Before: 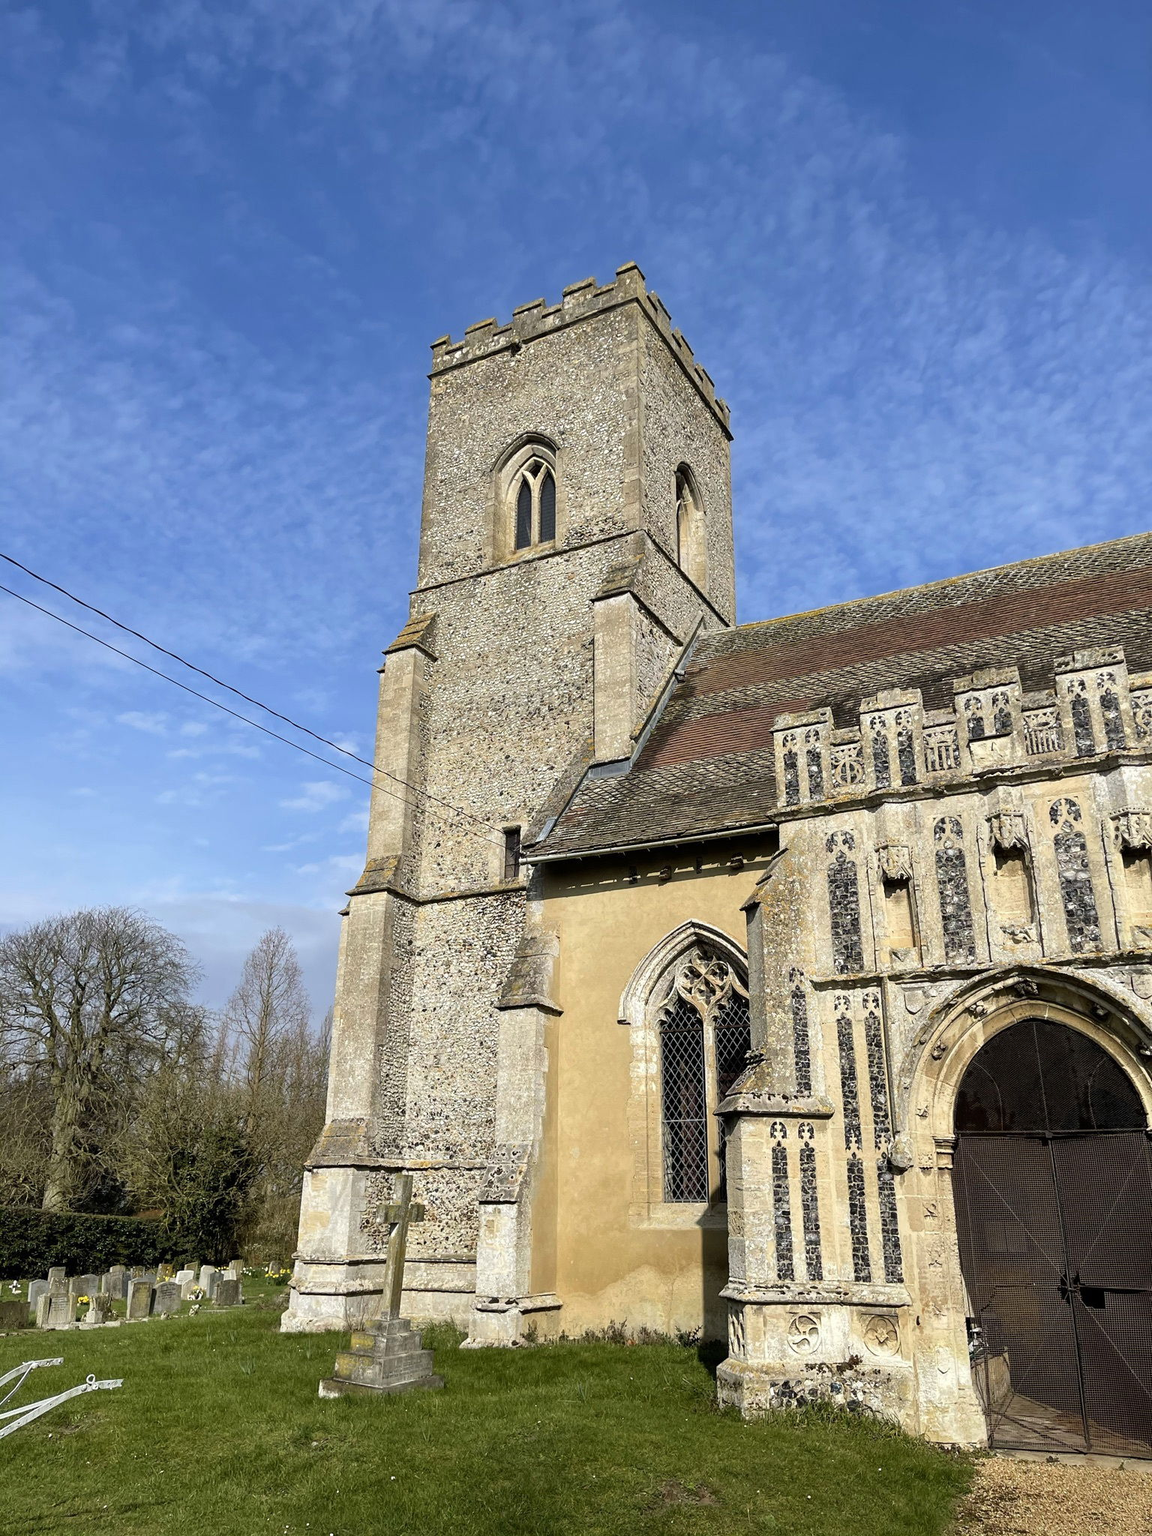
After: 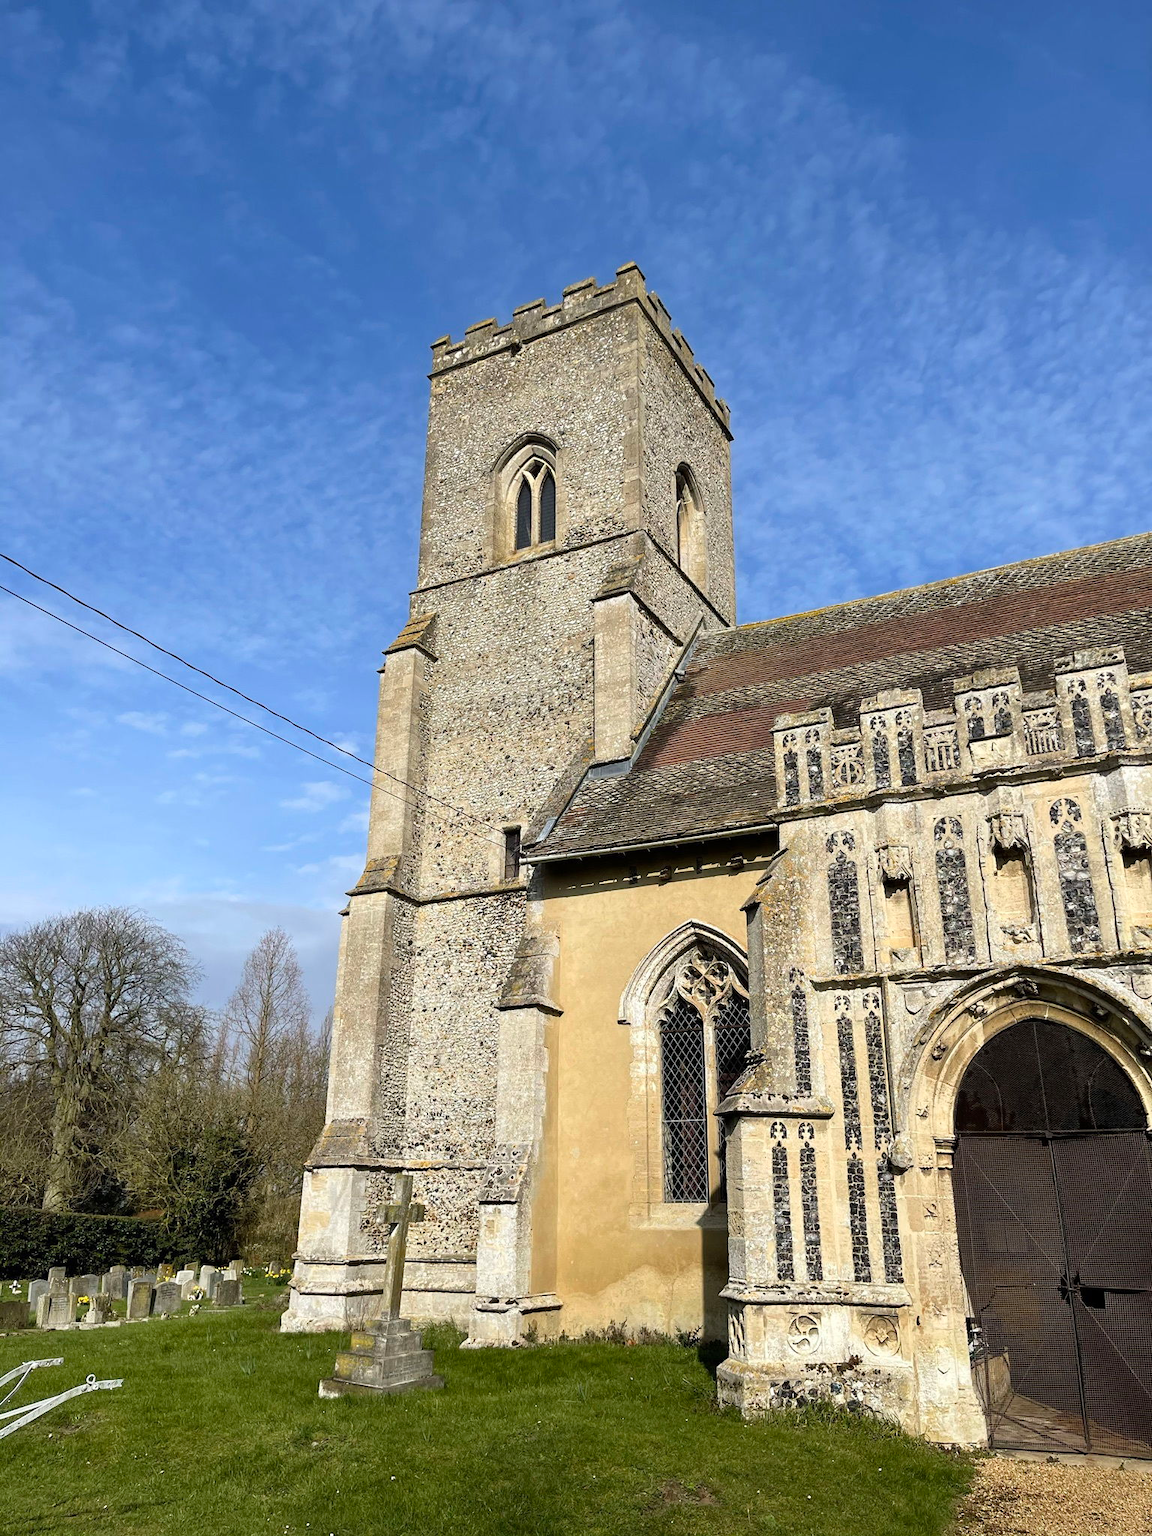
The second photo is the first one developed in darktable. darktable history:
shadows and highlights: shadows -1.49, highlights 38.58
